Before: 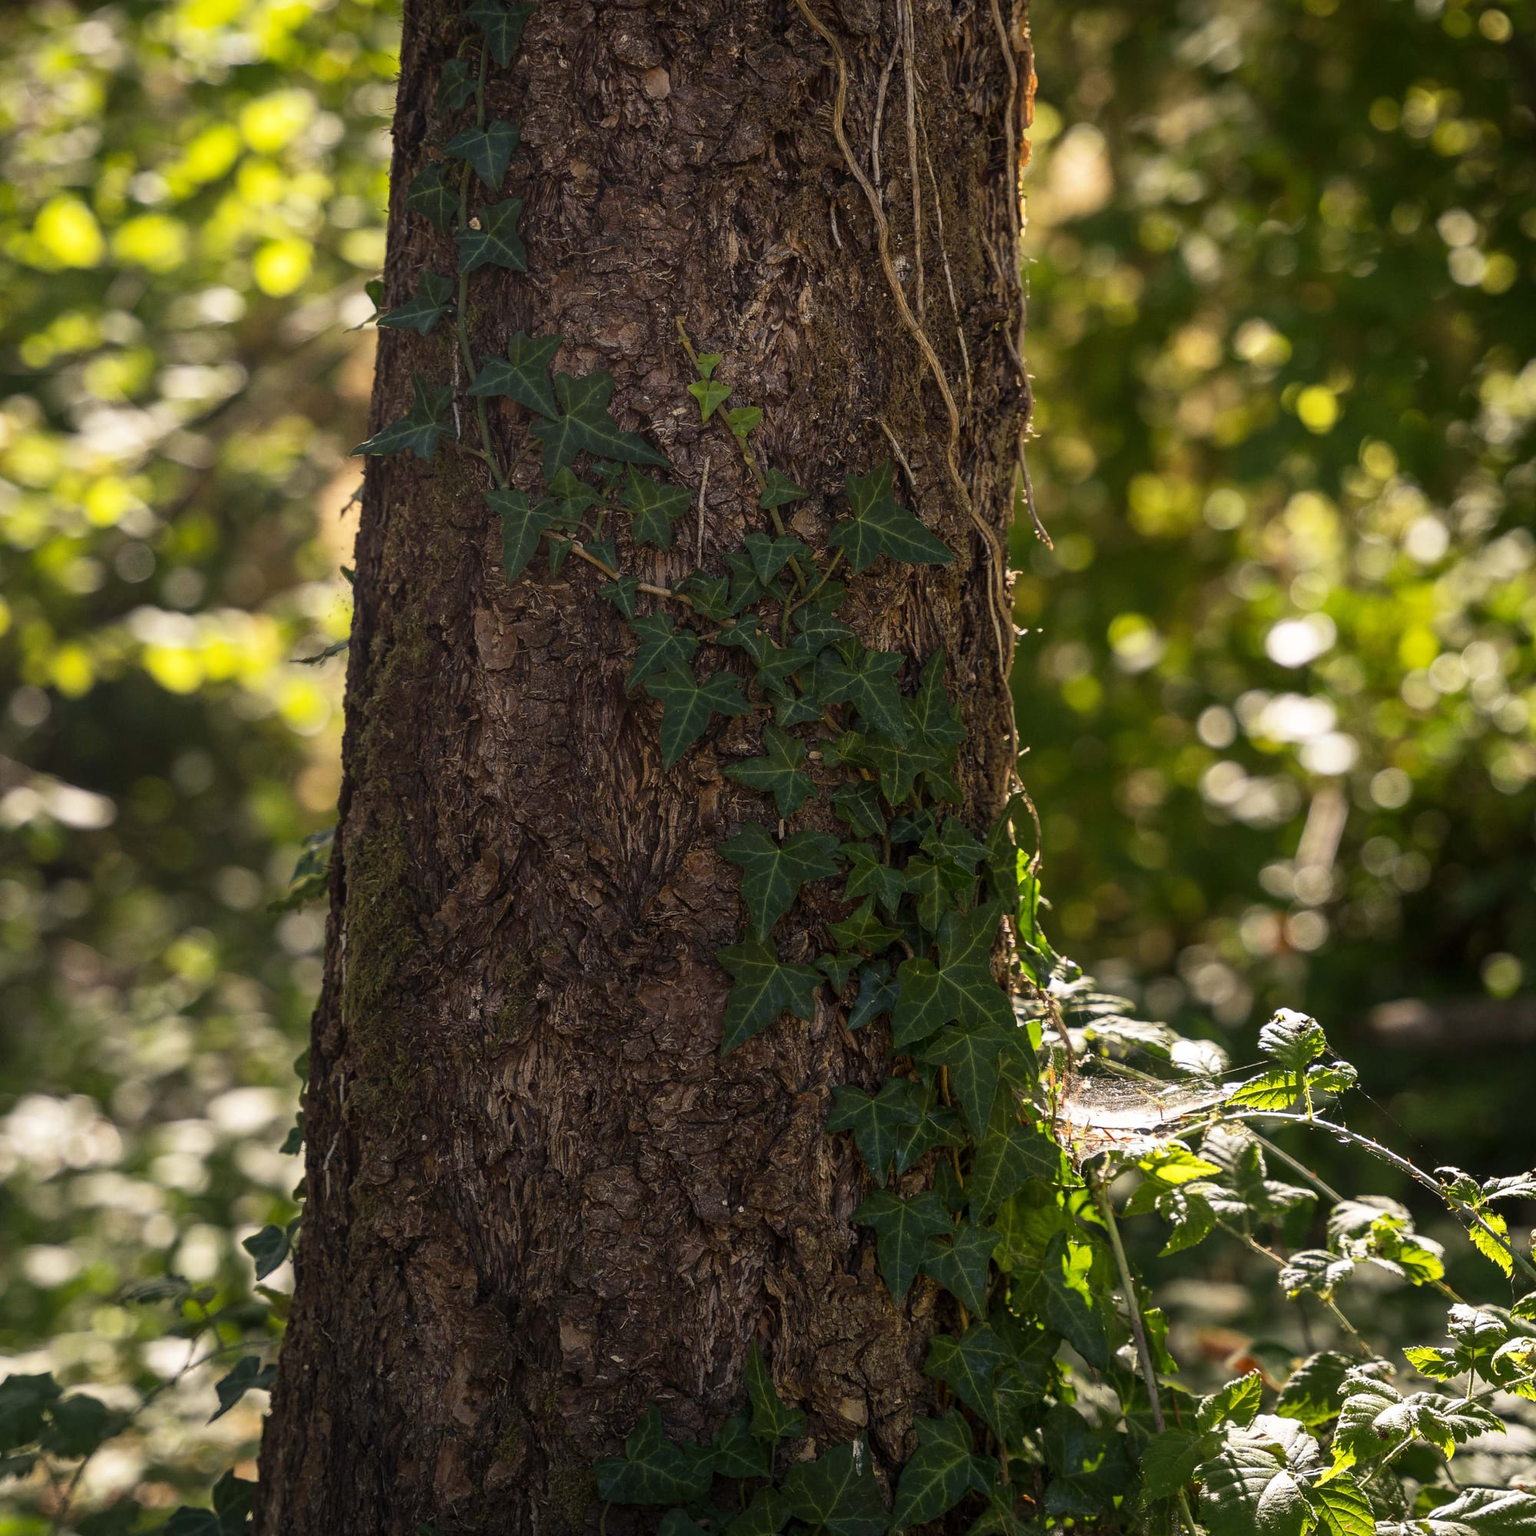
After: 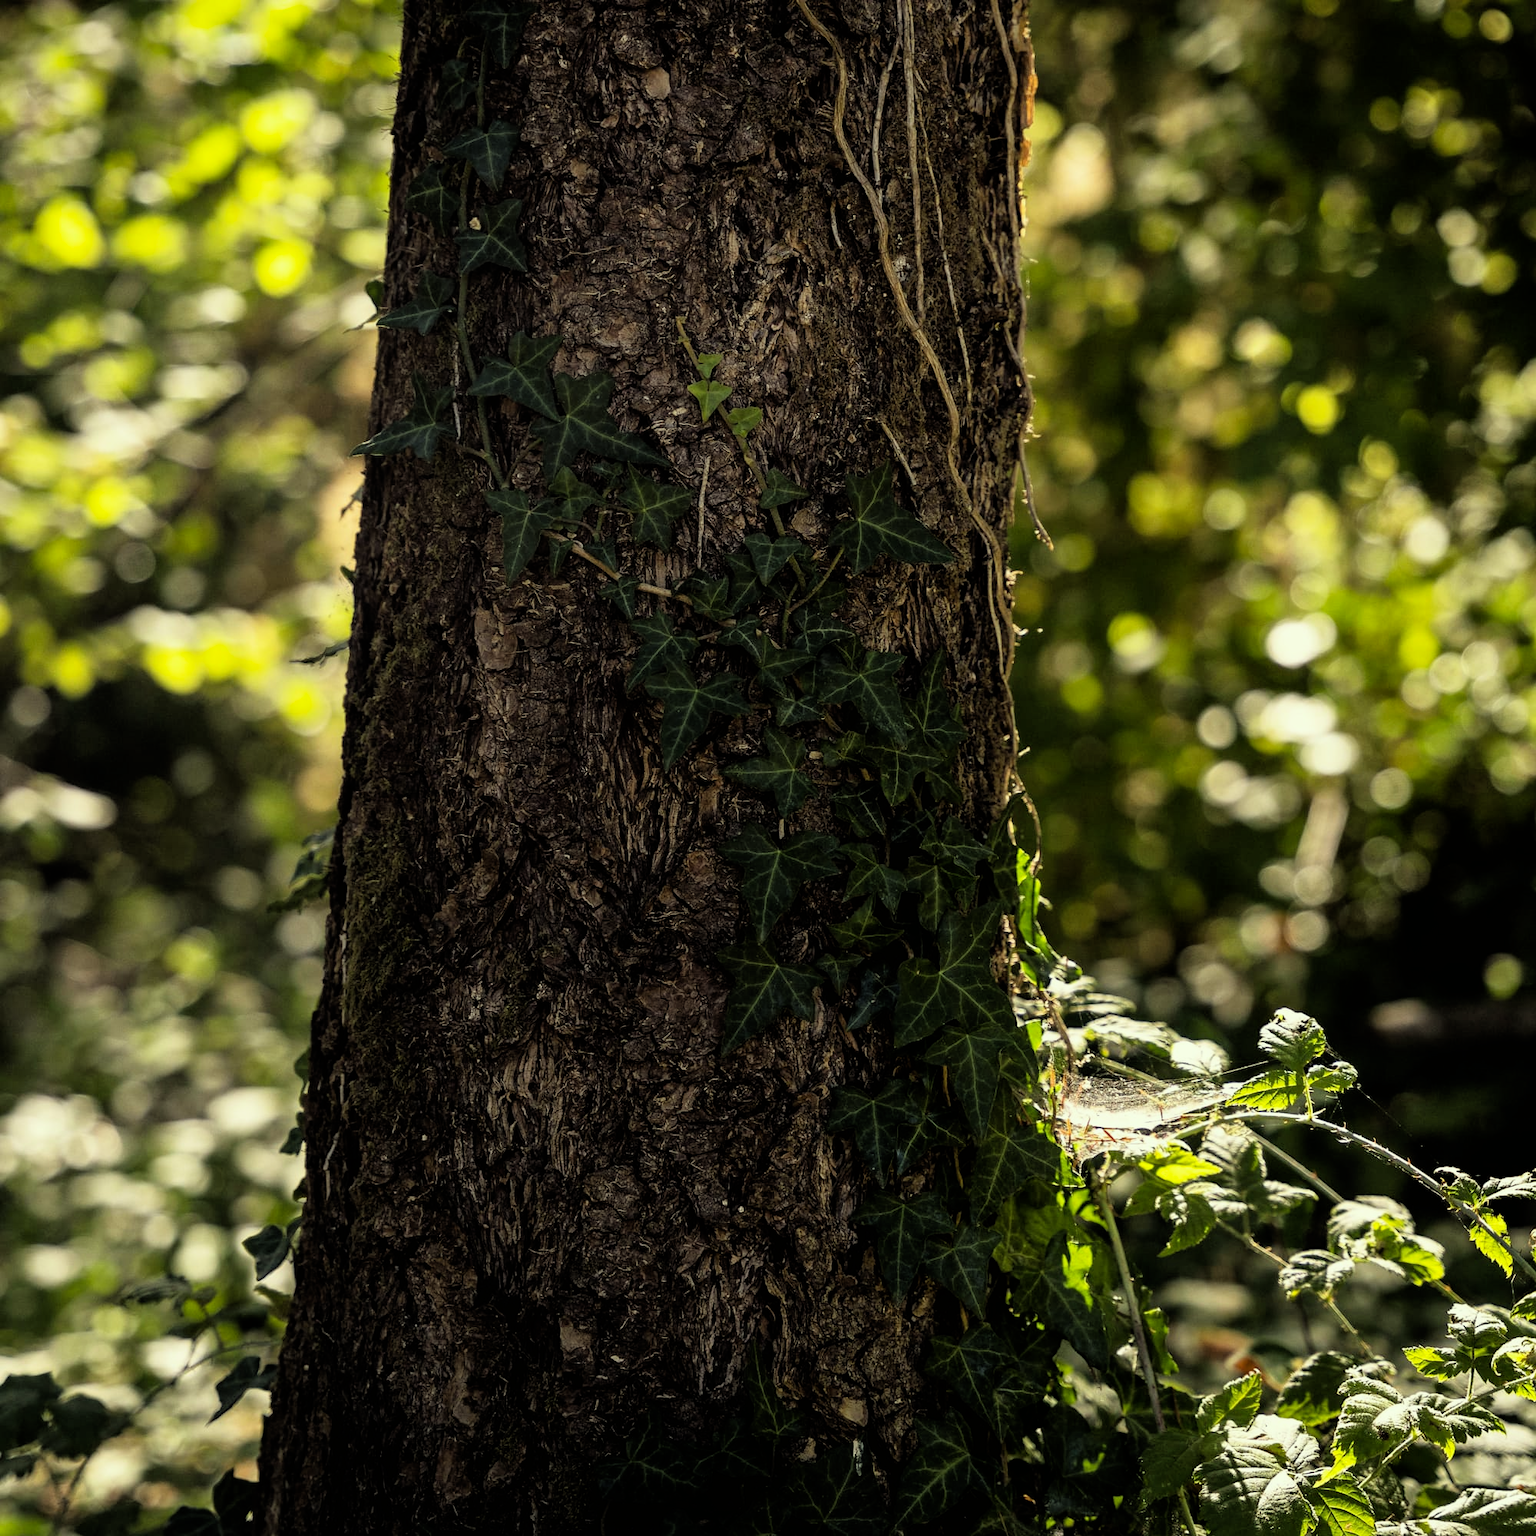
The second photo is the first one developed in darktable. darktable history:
filmic rgb: black relative exposure -4.91 EV, white relative exposure 2.84 EV, hardness 3.7
color correction: highlights a* -5.94, highlights b* 11.19
shadows and highlights: shadows 12, white point adjustment 1.2, soften with gaussian
contrast brightness saturation: saturation -0.05
